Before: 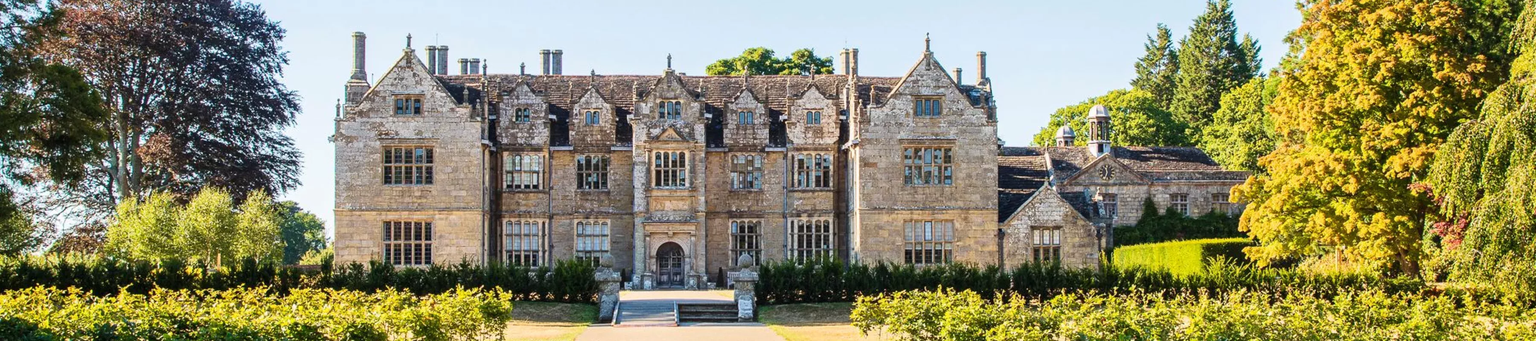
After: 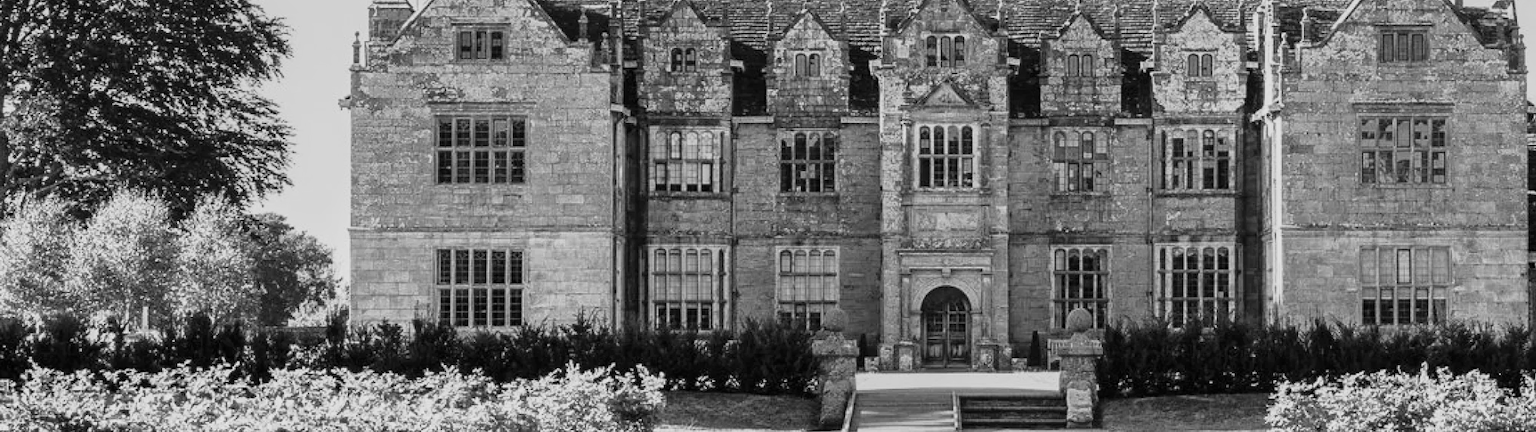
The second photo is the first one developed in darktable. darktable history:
monochrome: a 26.22, b 42.67, size 0.8
crop: left 8.966%, top 23.852%, right 34.699%, bottom 4.703%
tone curve: curves: ch0 [(0, 0) (0.058, 0.037) (0.214, 0.183) (0.304, 0.288) (0.561, 0.554) (0.687, 0.677) (0.768, 0.768) (0.858, 0.861) (0.987, 0.945)]; ch1 [(0, 0) (0.172, 0.123) (0.312, 0.296) (0.432, 0.448) (0.471, 0.469) (0.502, 0.5) (0.521, 0.505) (0.565, 0.569) (0.663, 0.663) (0.703, 0.721) (0.857, 0.917) (1, 1)]; ch2 [(0, 0) (0.411, 0.424) (0.485, 0.497) (0.502, 0.5) (0.517, 0.511) (0.556, 0.562) (0.626, 0.594) (0.709, 0.661) (1, 1)], color space Lab, independent channels, preserve colors none
